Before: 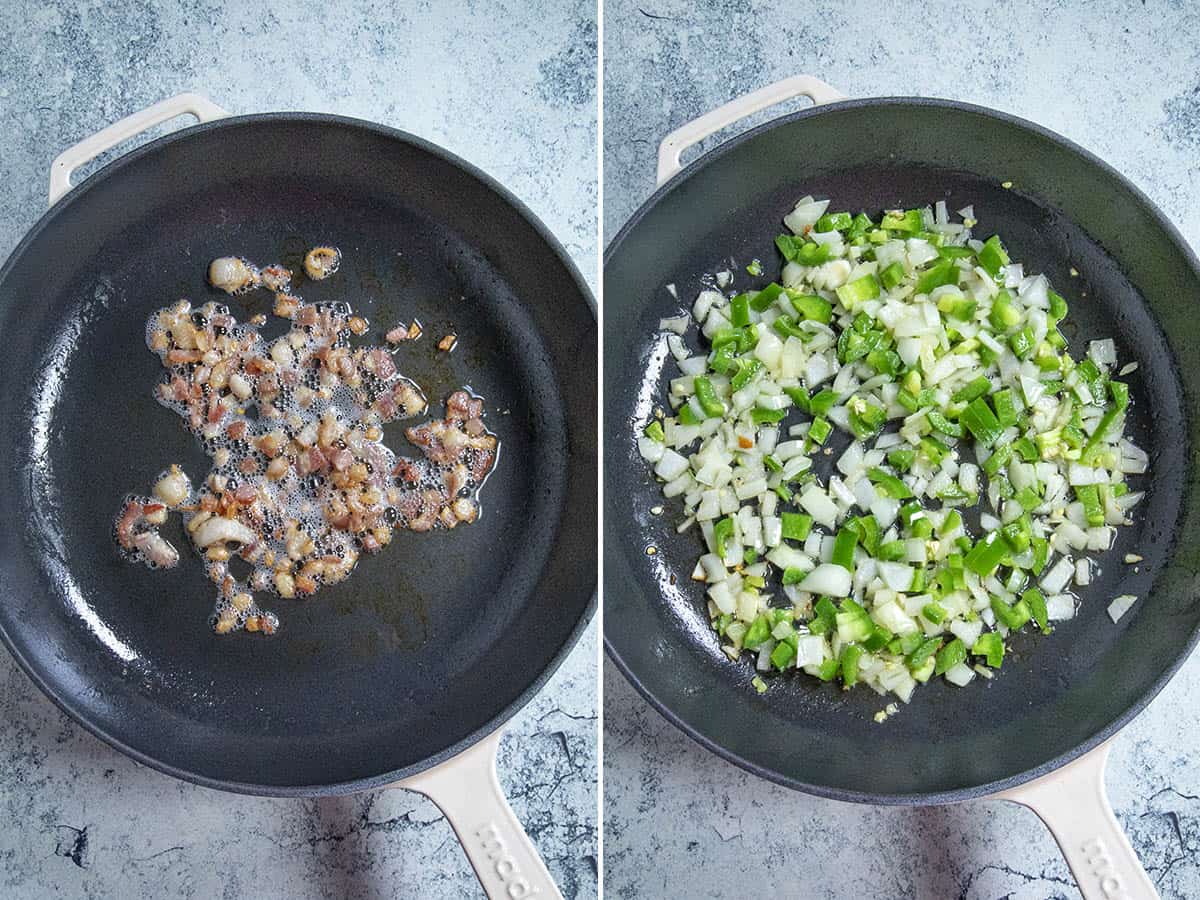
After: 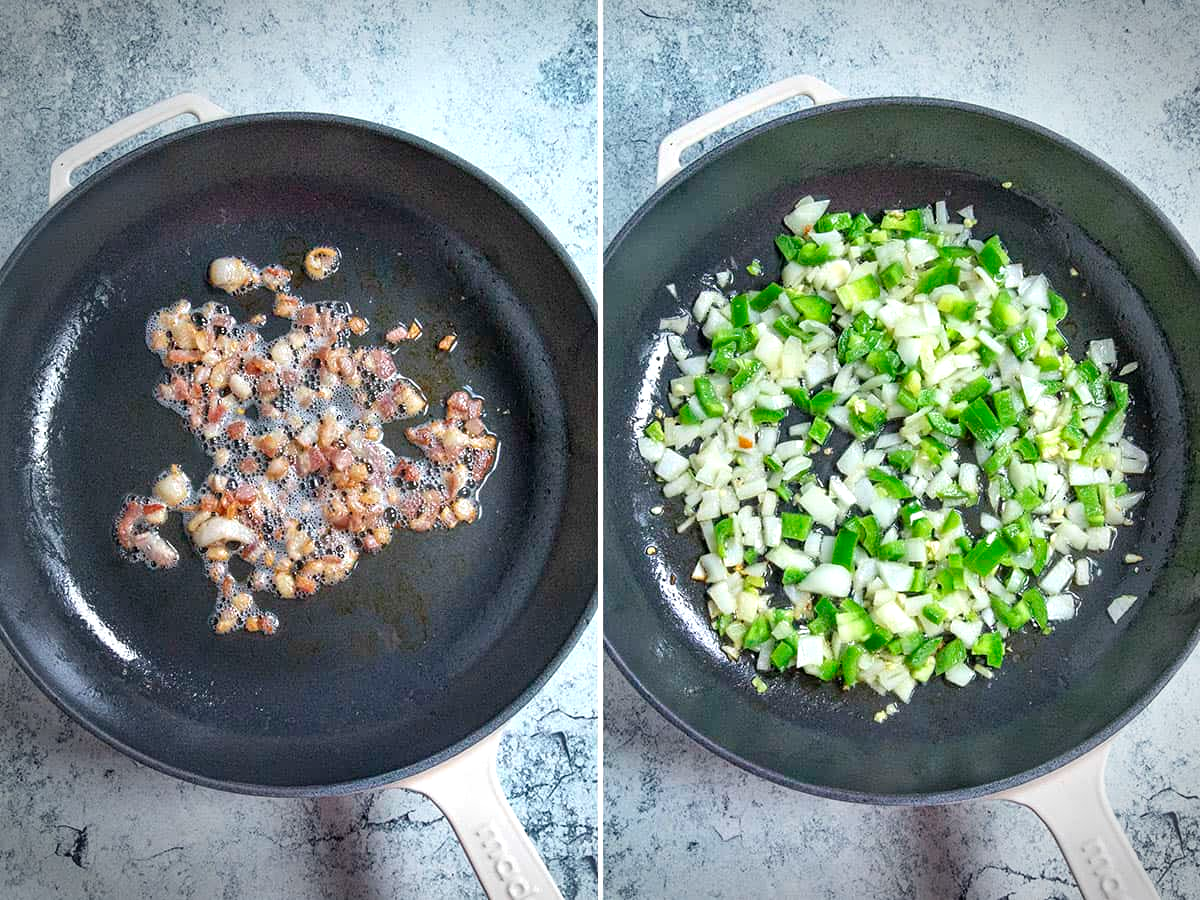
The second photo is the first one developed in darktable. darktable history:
vignetting: automatic ratio true
exposure: exposure 0.367 EV, compensate highlight preservation false
